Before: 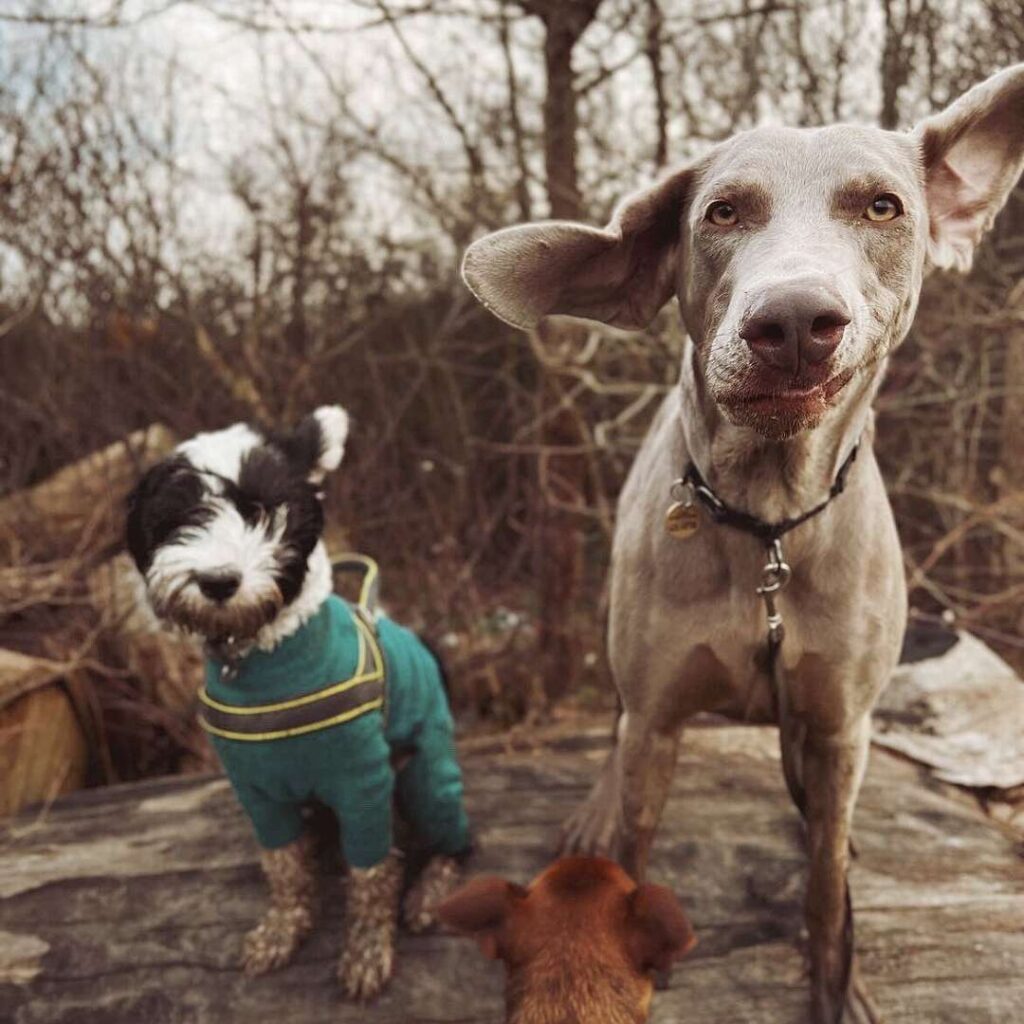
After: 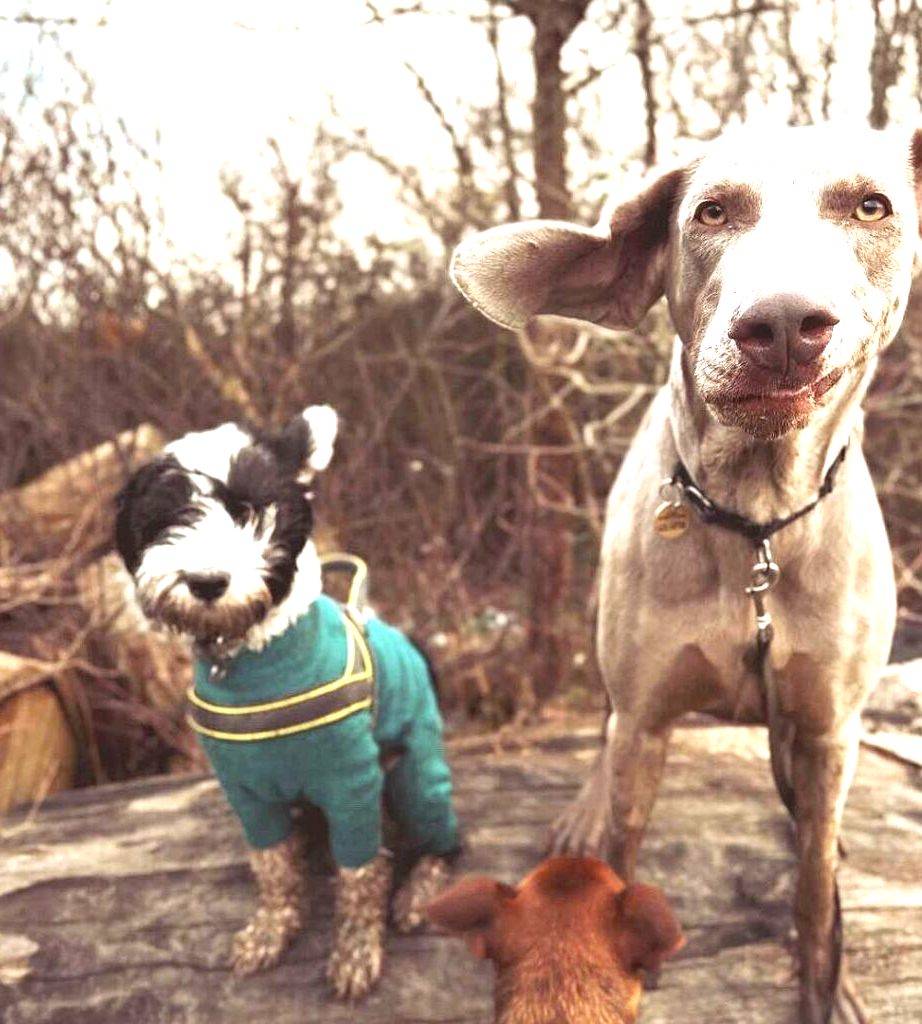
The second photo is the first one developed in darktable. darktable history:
crop and rotate: left 1.088%, right 8.807%
exposure: black level correction 0, exposure 1.379 EV, compensate exposure bias true, compensate highlight preservation false
